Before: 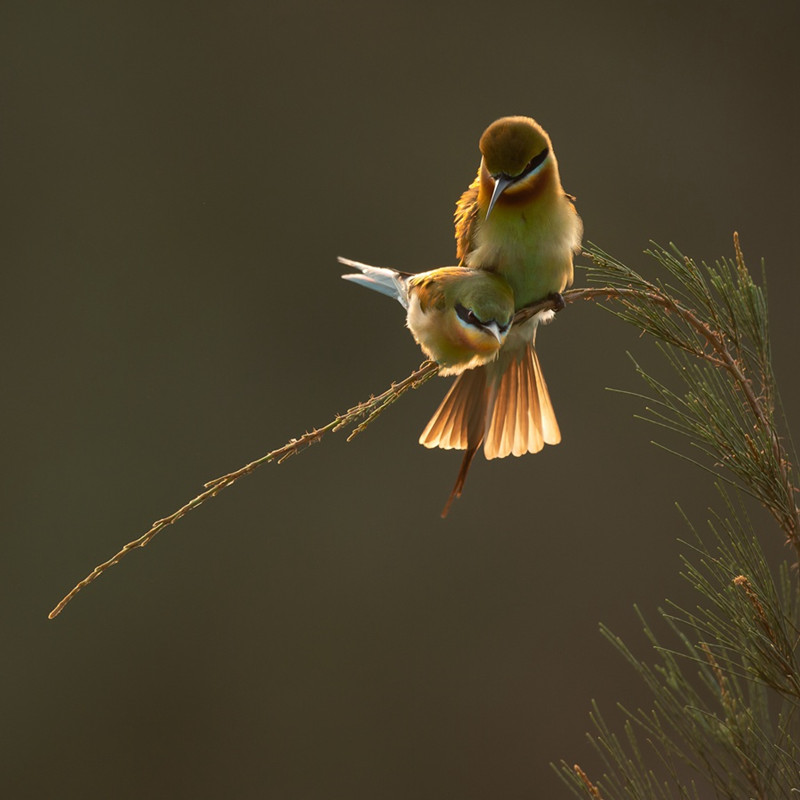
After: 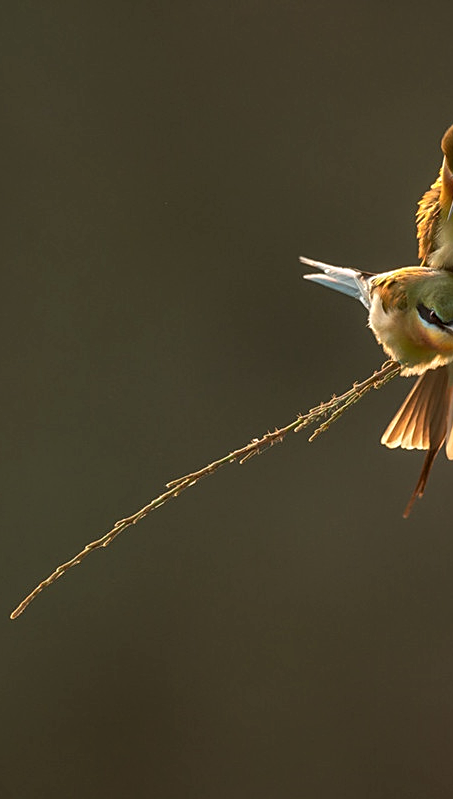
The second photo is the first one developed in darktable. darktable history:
crop: left 4.753%, right 38.581%
tone equalizer: edges refinement/feathering 500, mask exposure compensation -1.57 EV, preserve details no
local contrast: detail 130%
sharpen: on, module defaults
